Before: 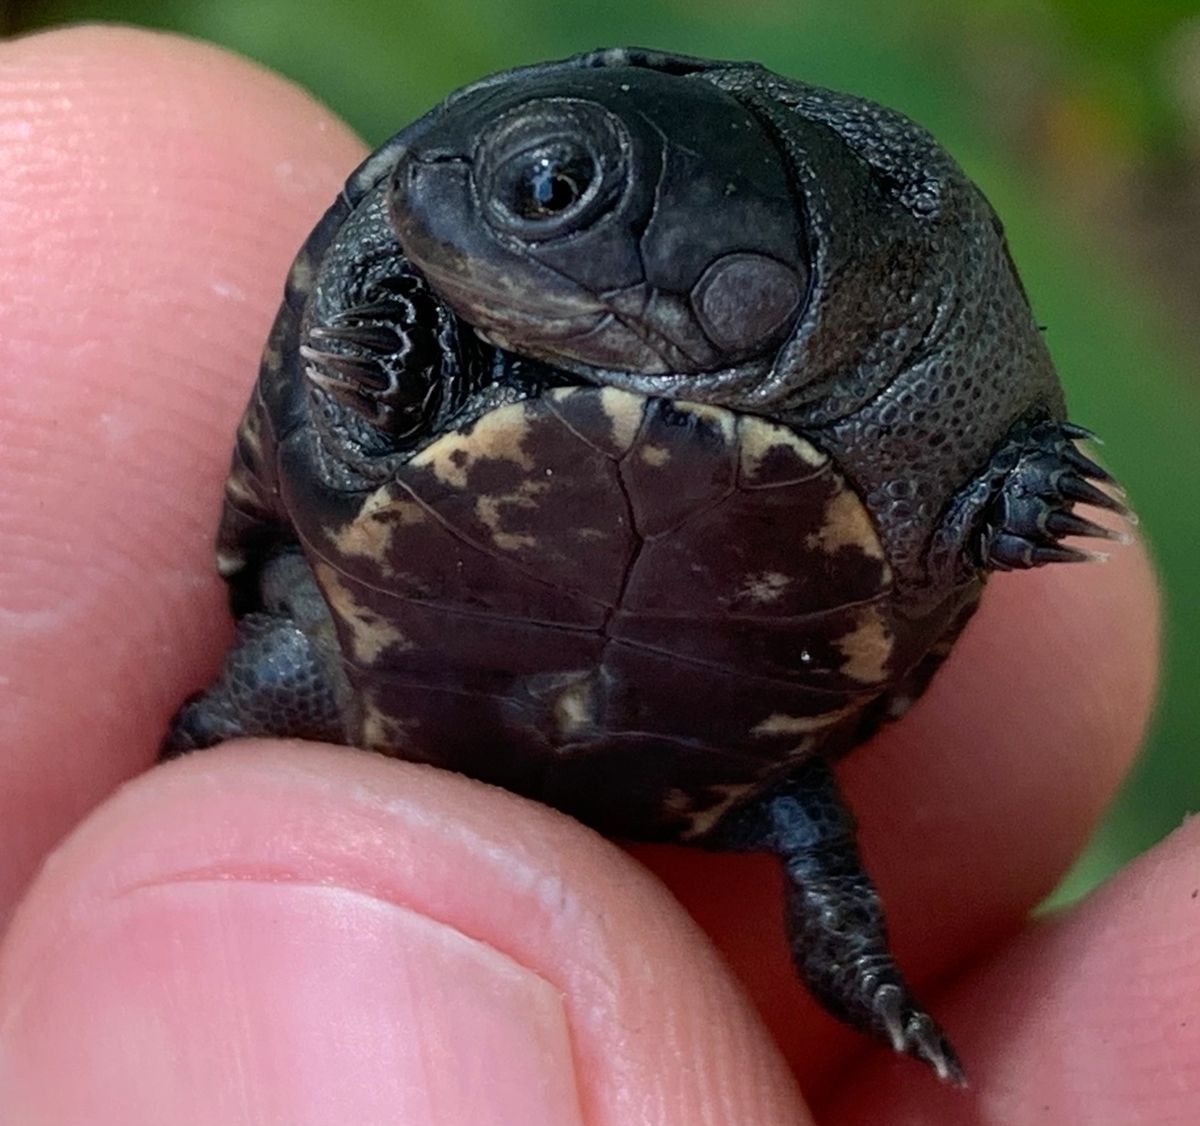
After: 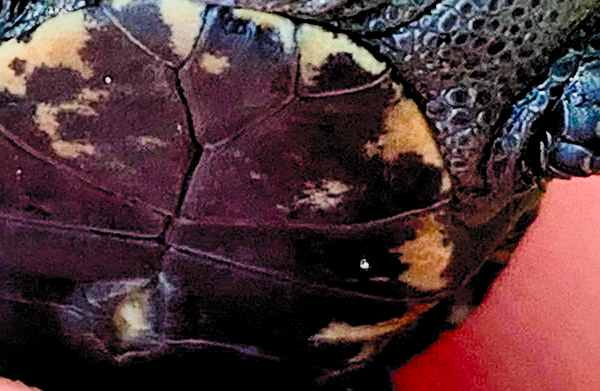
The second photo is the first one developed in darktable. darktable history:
crop: left 36.788%, top 34.868%, right 13.196%, bottom 30.404%
sharpen: on, module defaults
filmic rgb: black relative exposure -2.87 EV, white relative exposure 4.56 EV, hardness 1.77, contrast 1.251, color science v5 (2021), contrast in shadows safe, contrast in highlights safe
shadows and highlights: on, module defaults
color balance rgb: linear chroma grading › global chroma 14.969%, perceptual saturation grading › global saturation 29.234%, perceptual saturation grading › mid-tones 12.224%, perceptual saturation grading › shadows 9.279%, perceptual brilliance grading › global brilliance -17.602%, perceptual brilliance grading › highlights 28.92%, contrast -29.699%
exposure: black level correction 0.001, exposure 1.656 EV, compensate exposure bias true, compensate highlight preservation false
contrast brightness saturation: contrast 0.299
